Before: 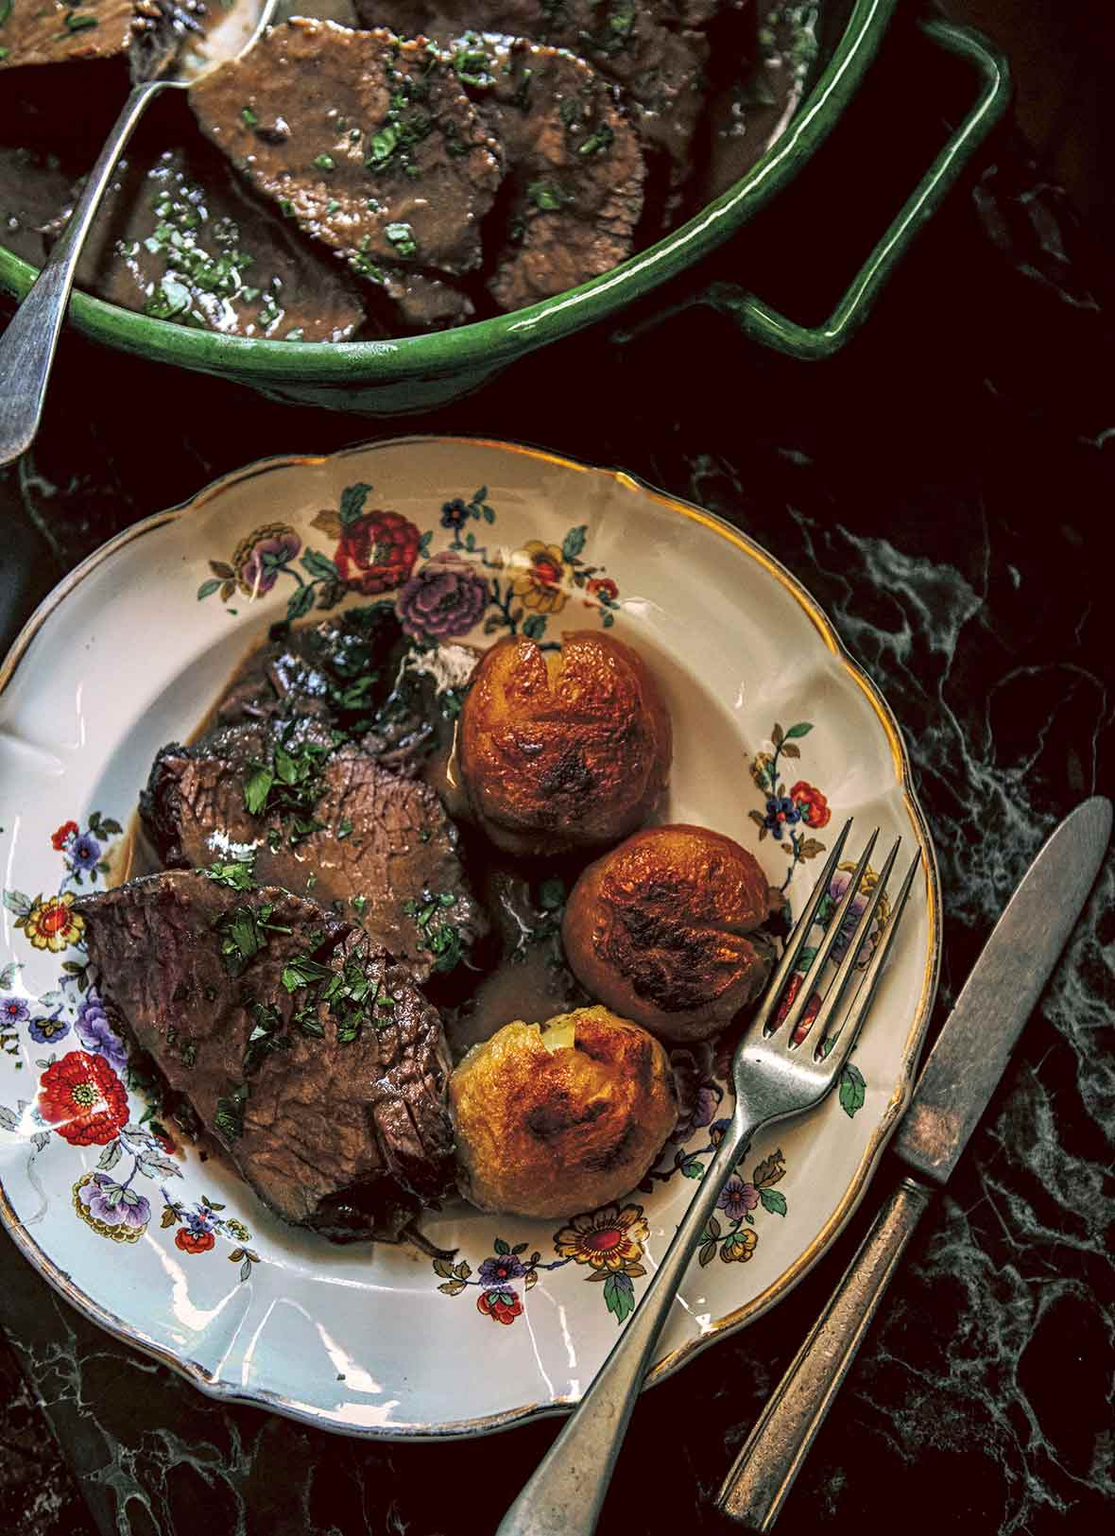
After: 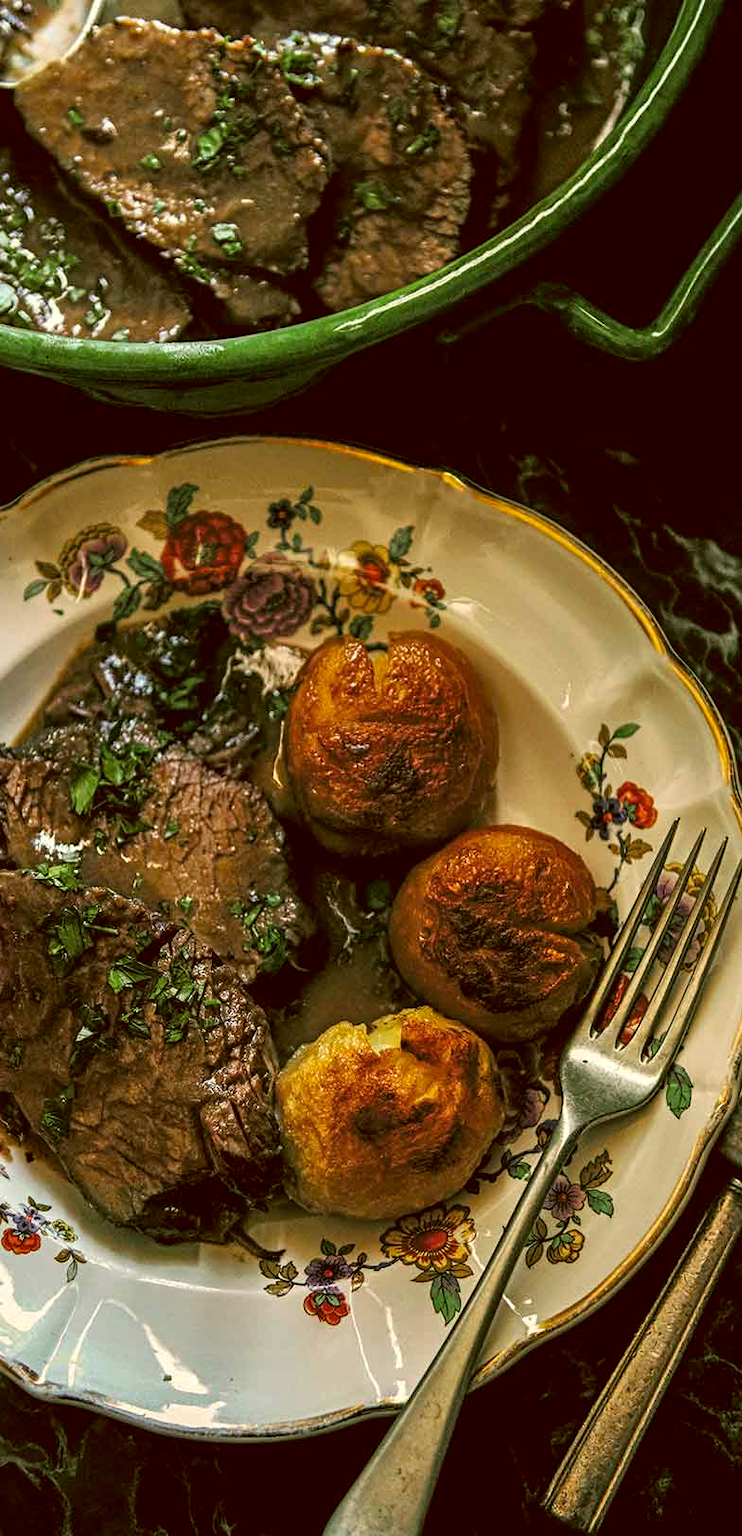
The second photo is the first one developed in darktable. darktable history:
crop and rotate: left 15.638%, right 17.786%
color correction: highlights a* -1.57, highlights b* 10.52, shadows a* 0.392, shadows b* 19.89
